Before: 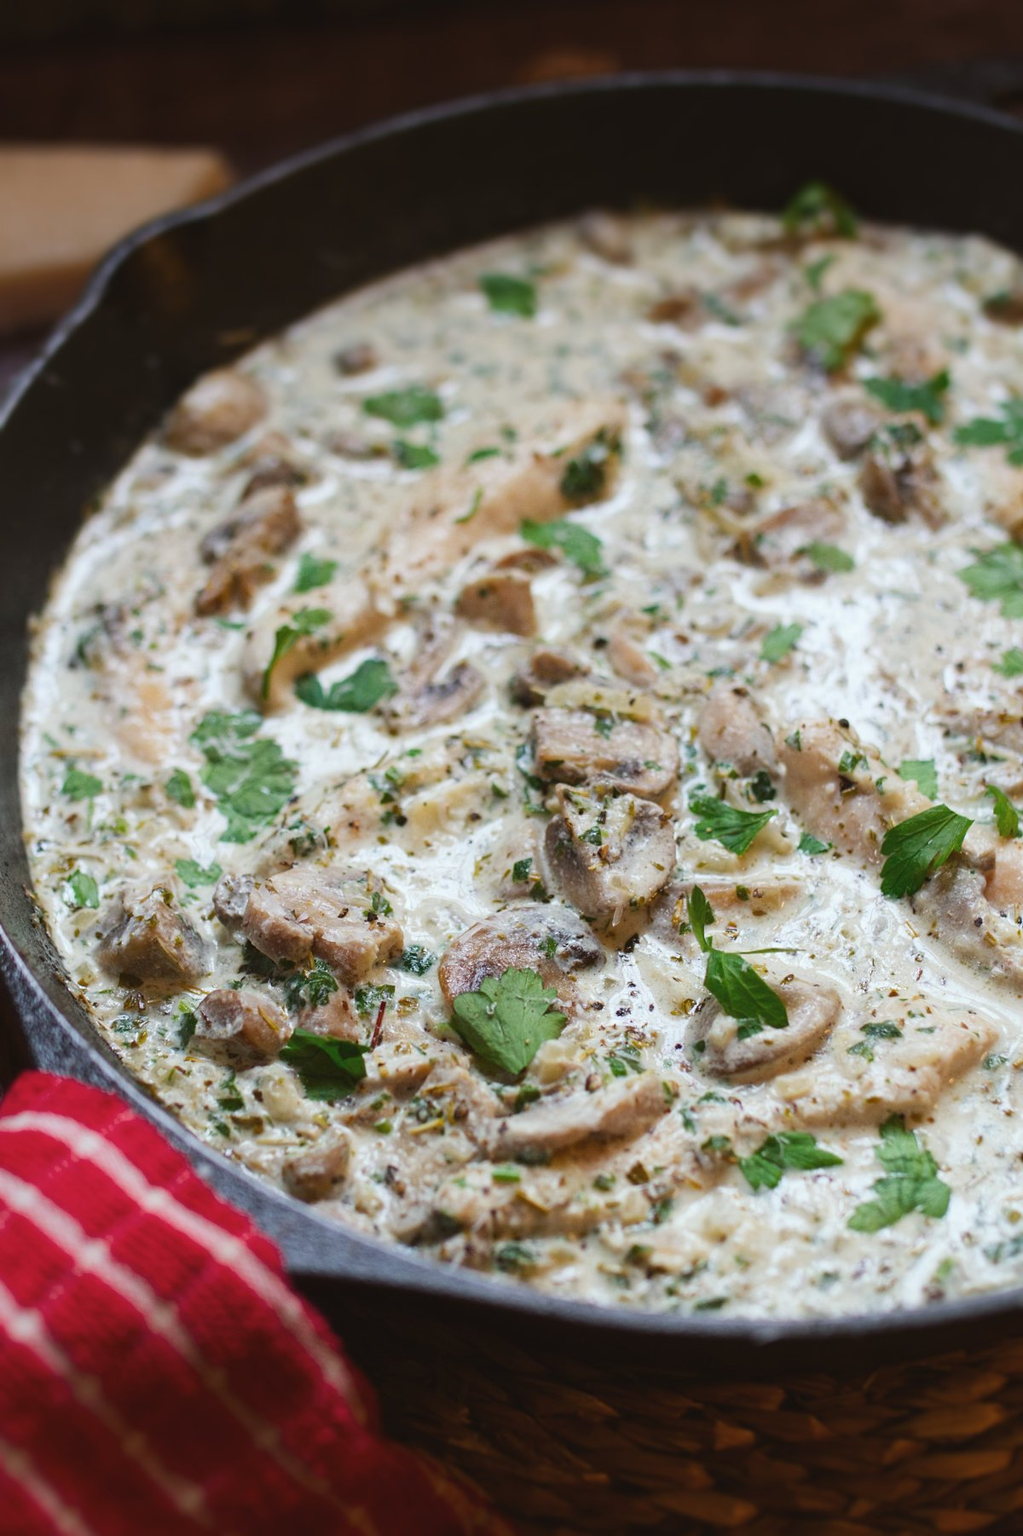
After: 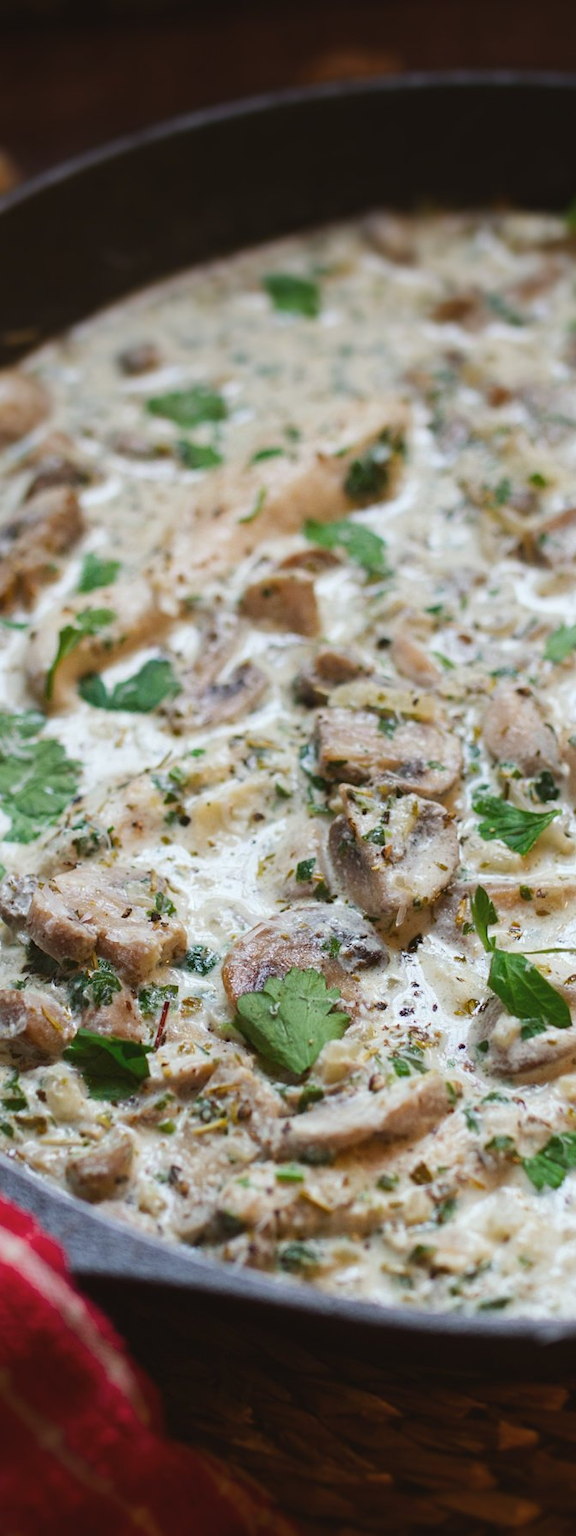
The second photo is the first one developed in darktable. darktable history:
crop: left 21.226%, right 22.429%
